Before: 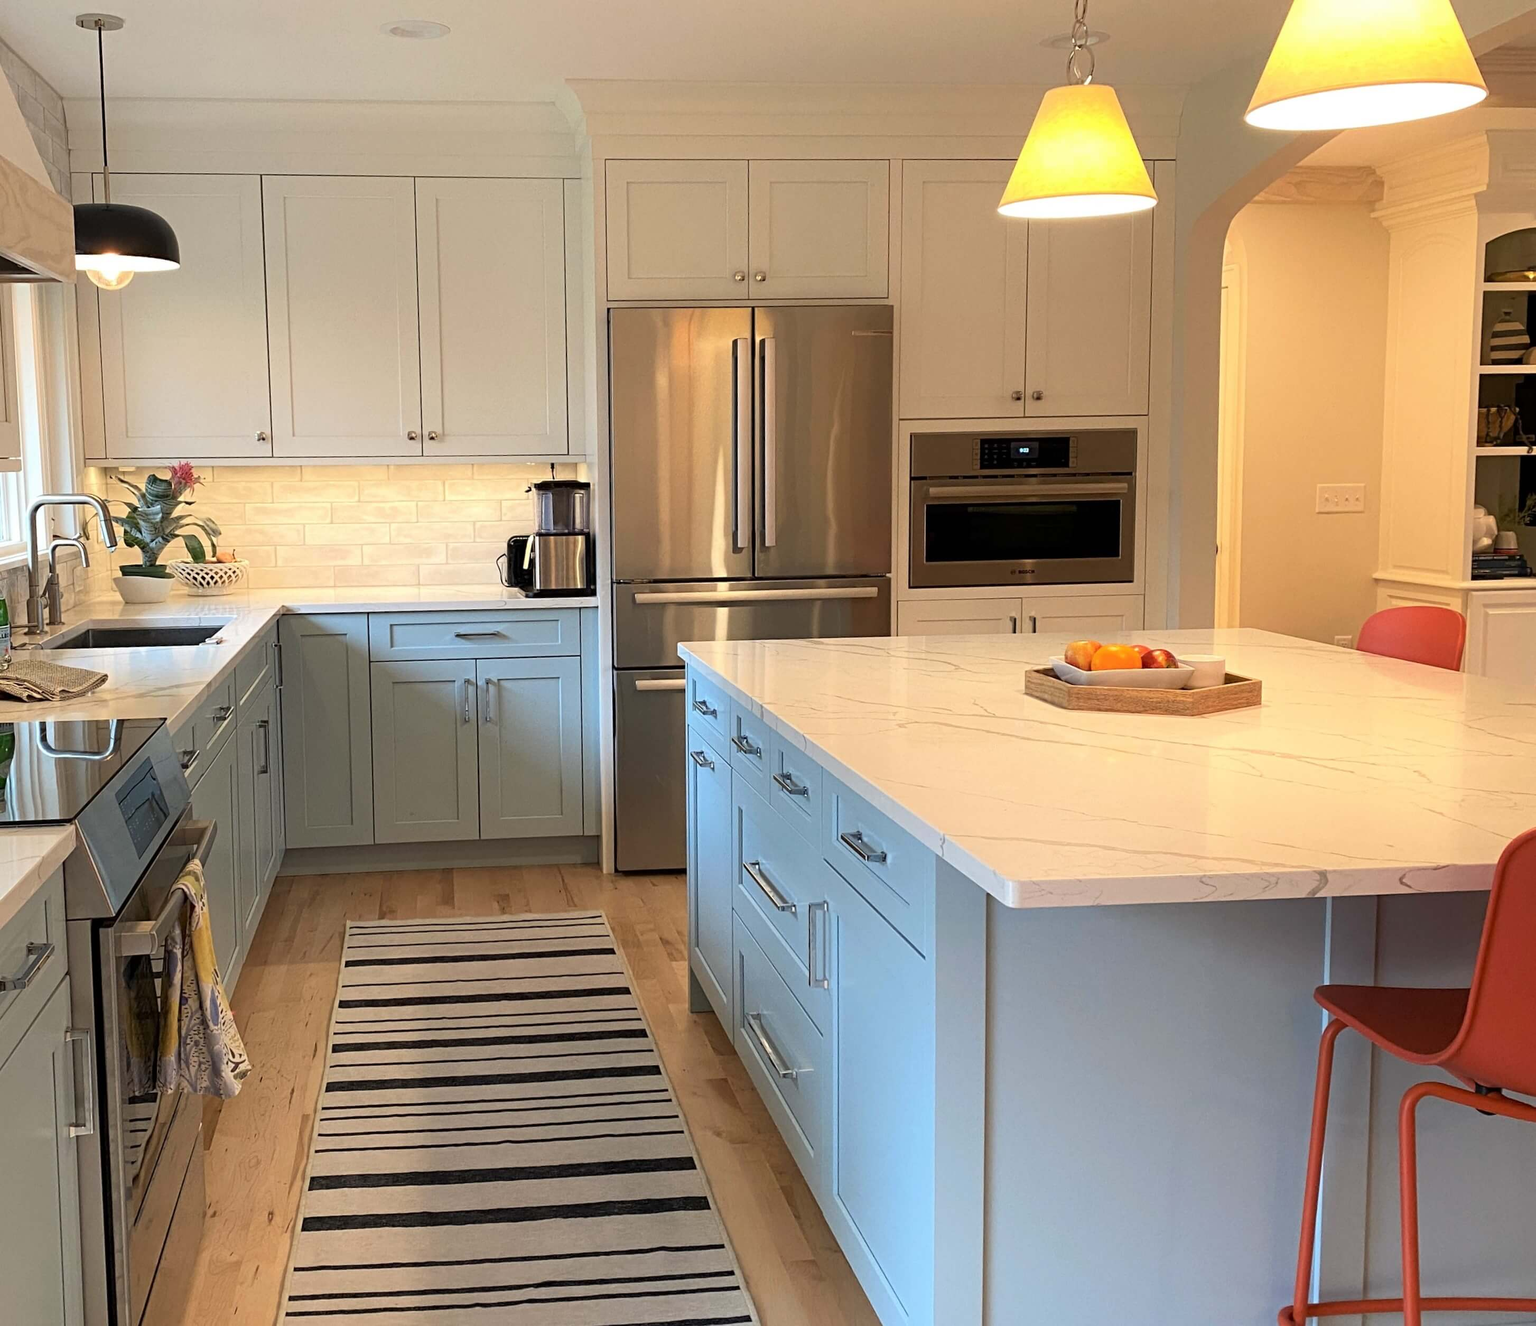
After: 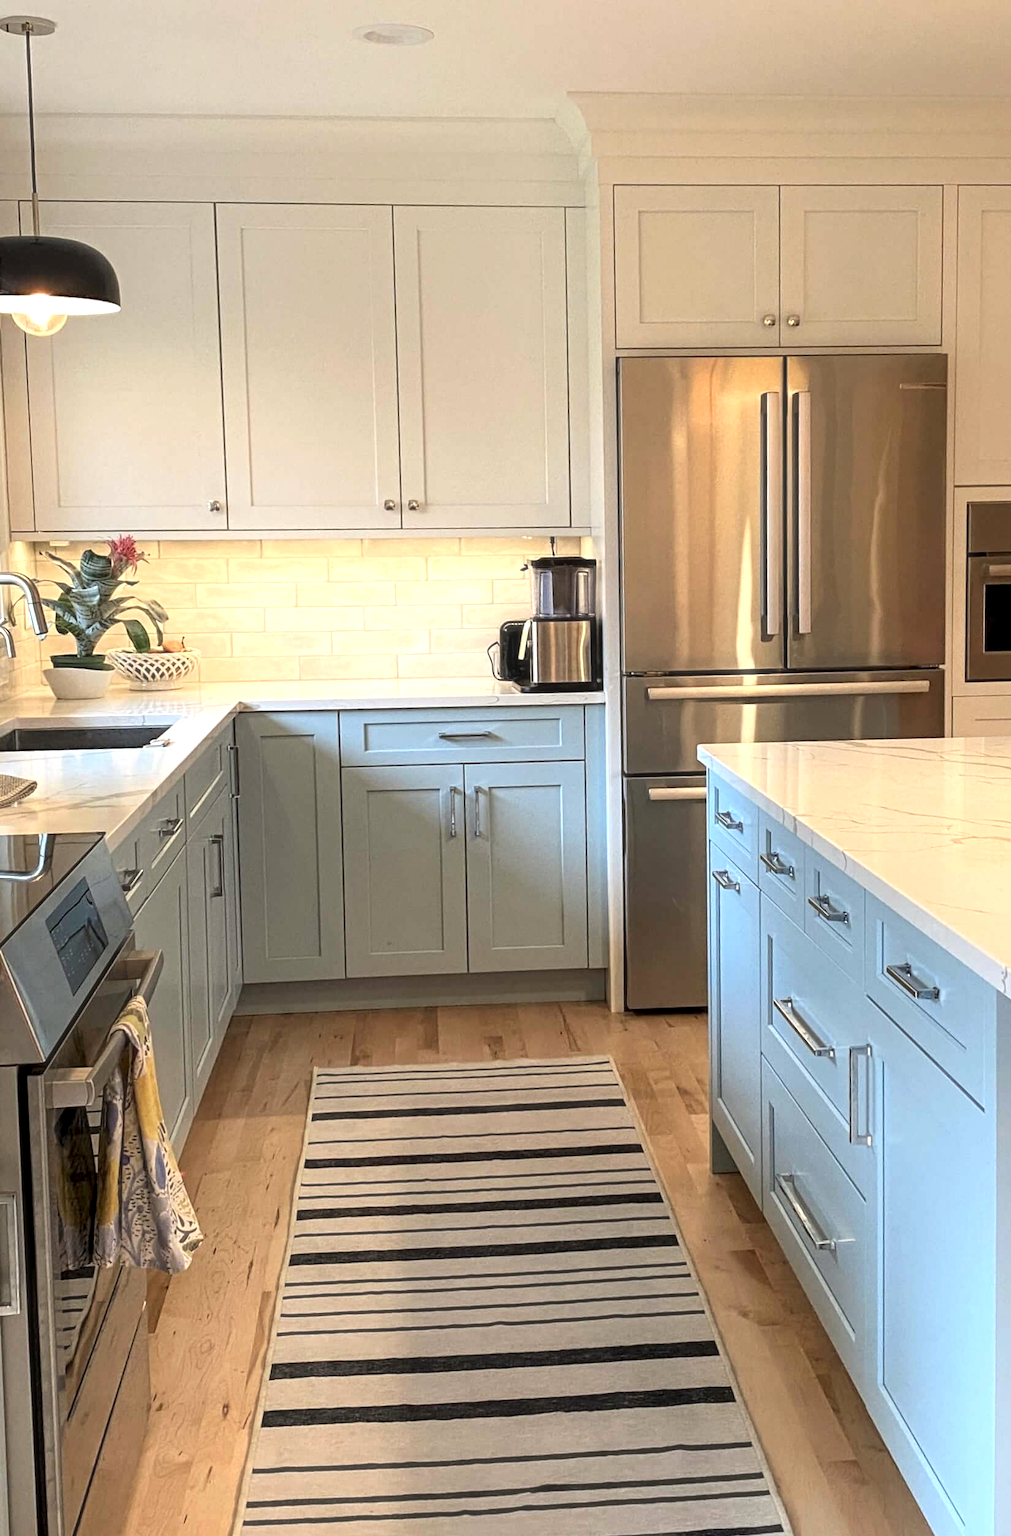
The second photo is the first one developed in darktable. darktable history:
crop: left 4.985%, right 38.197%
haze removal: strength -0.108, compatibility mode true, adaptive false
exposure: exposure 0.35 EV, compensate highlight preservation false
local contrast: detail 130%
